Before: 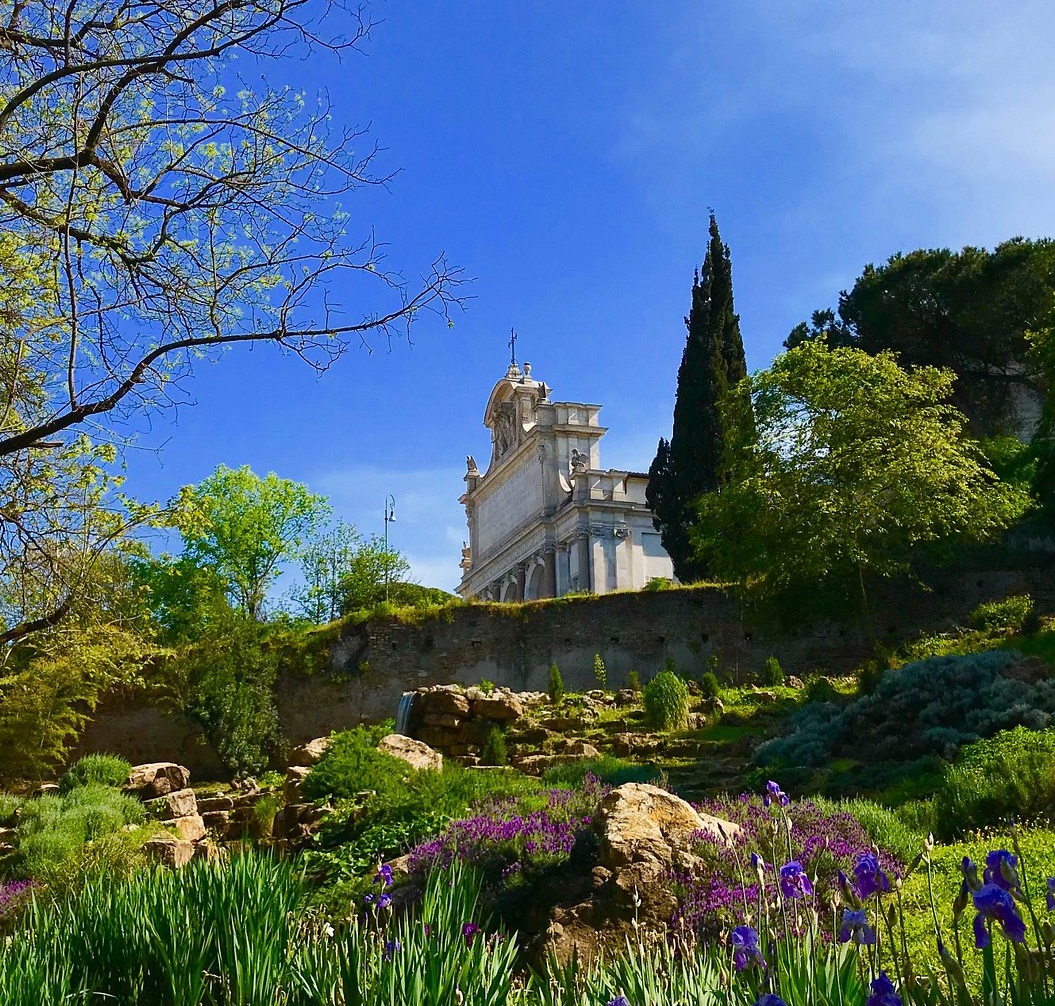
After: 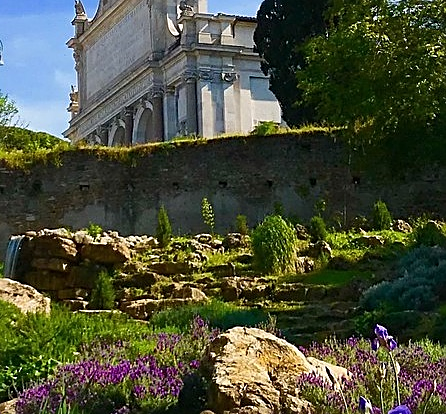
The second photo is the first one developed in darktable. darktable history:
sharpen: on, module defaults
crop: left 37.186%, top 45.346%, right 20.524%, bottom 13.46%
